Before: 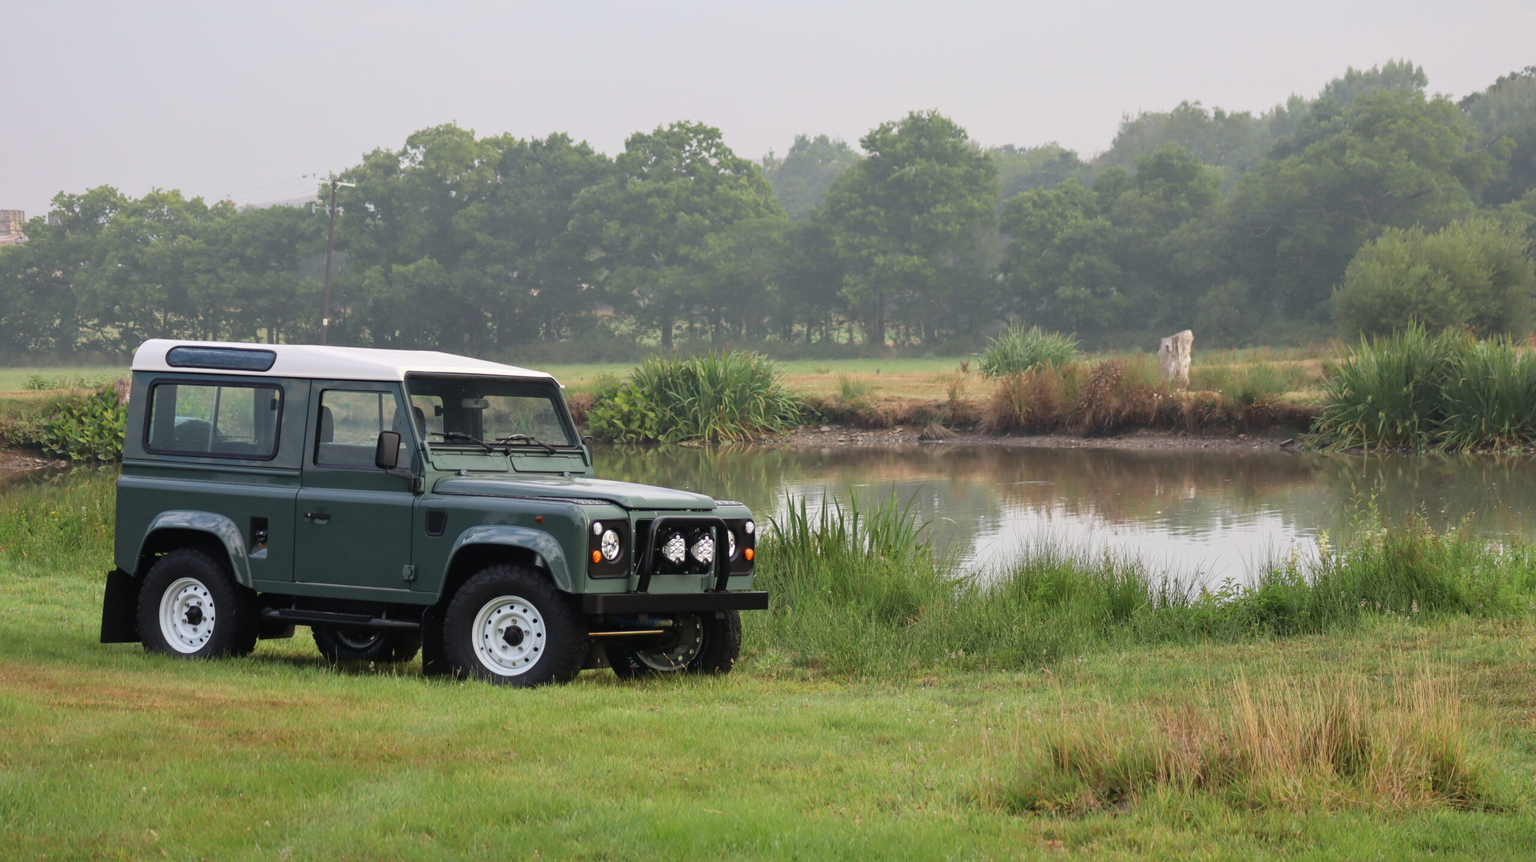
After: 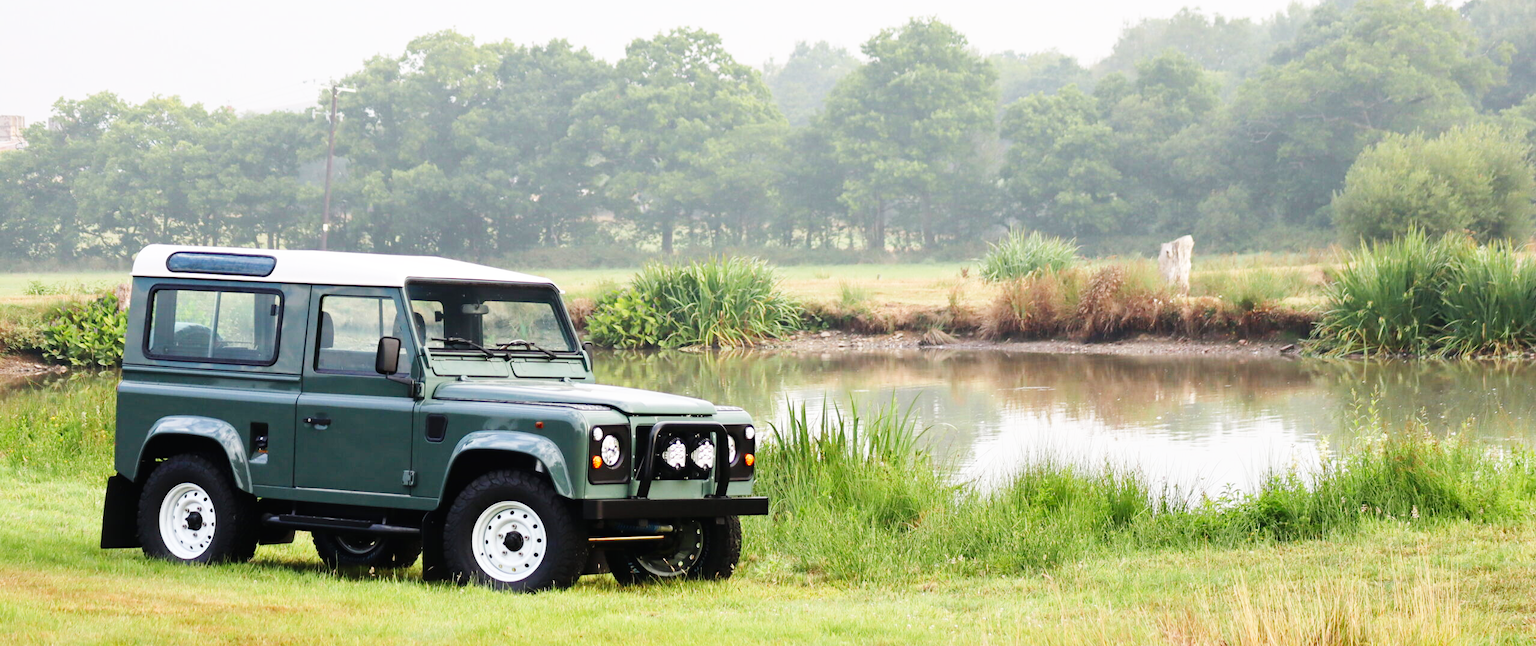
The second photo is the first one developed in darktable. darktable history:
crop: top 11.038%, bottom 13.962%
base curve: curves: ch0 [(0, 0.003) (0.001, 0.002) (0.006, 0.004) (0.02, 0.022) (0.048, 0.086) (0.094, 0.234) (0.162, 0.431) (0.258, 0.629) (0.385, 0.8) (0.548, 0.918) (0.751, 0.988) (1, 1)], preserve colors none
